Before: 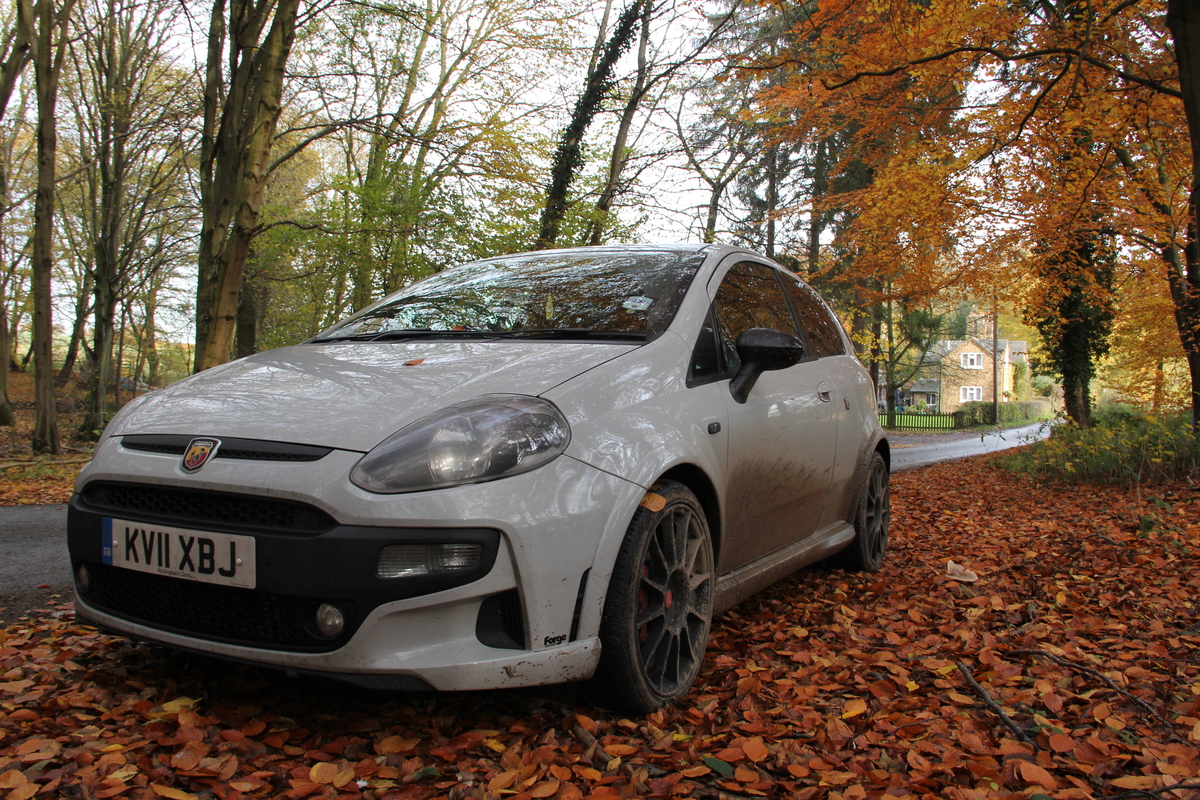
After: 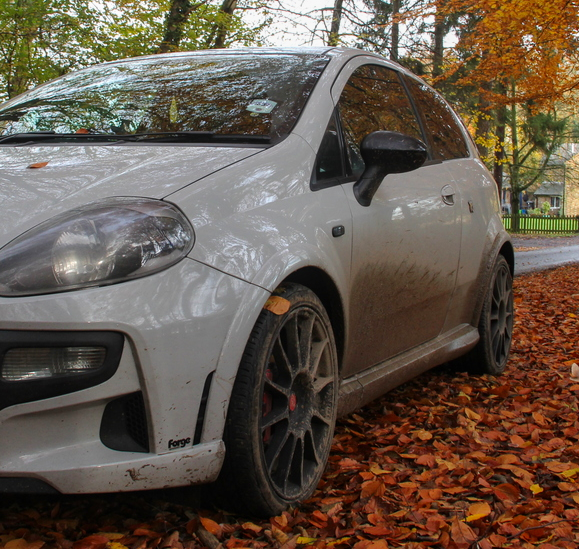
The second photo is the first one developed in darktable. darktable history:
crop: left 31.379%, top 24.658%, right 20.326%, bottom 6.628%
contrast brightness saturation: contrast 0.04, saturation 0.16
local contrast: detail 110%
